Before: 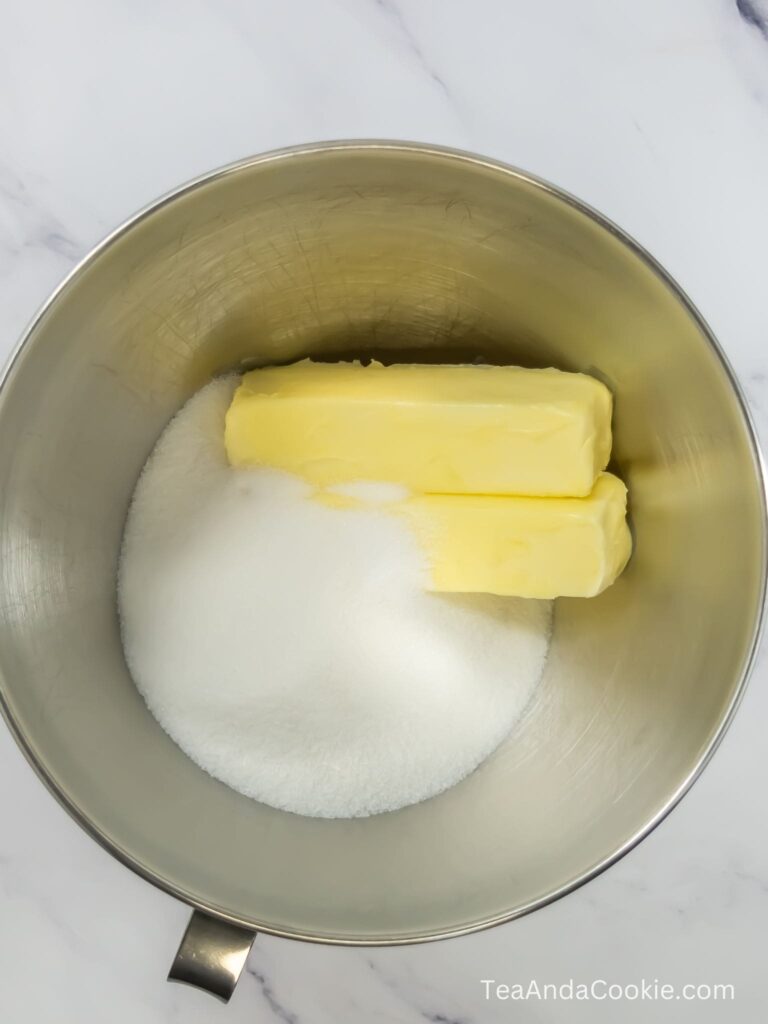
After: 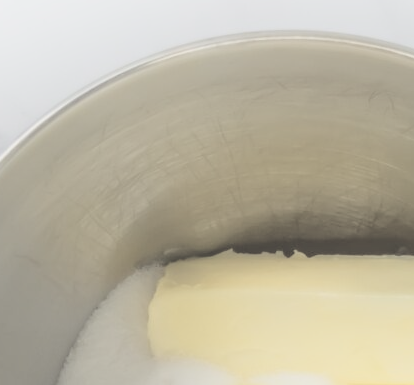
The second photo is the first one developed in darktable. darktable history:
levels: levels [0.016, 0.5, 0.996]
shadows and highlights: shadows -54.74, highlights 85.28, highlights color adjustment 74.02%, soften with gaussian
crop: left 10.067%, top 10.712%, right 35.951%, bottom 51.621%
contrast brightness saturation: brightness 0.182, saturation -0.48
exposure: black level correction -0.015, exposure -0.528 EV, compensate exposure bias true, compensate highlight preservation false
